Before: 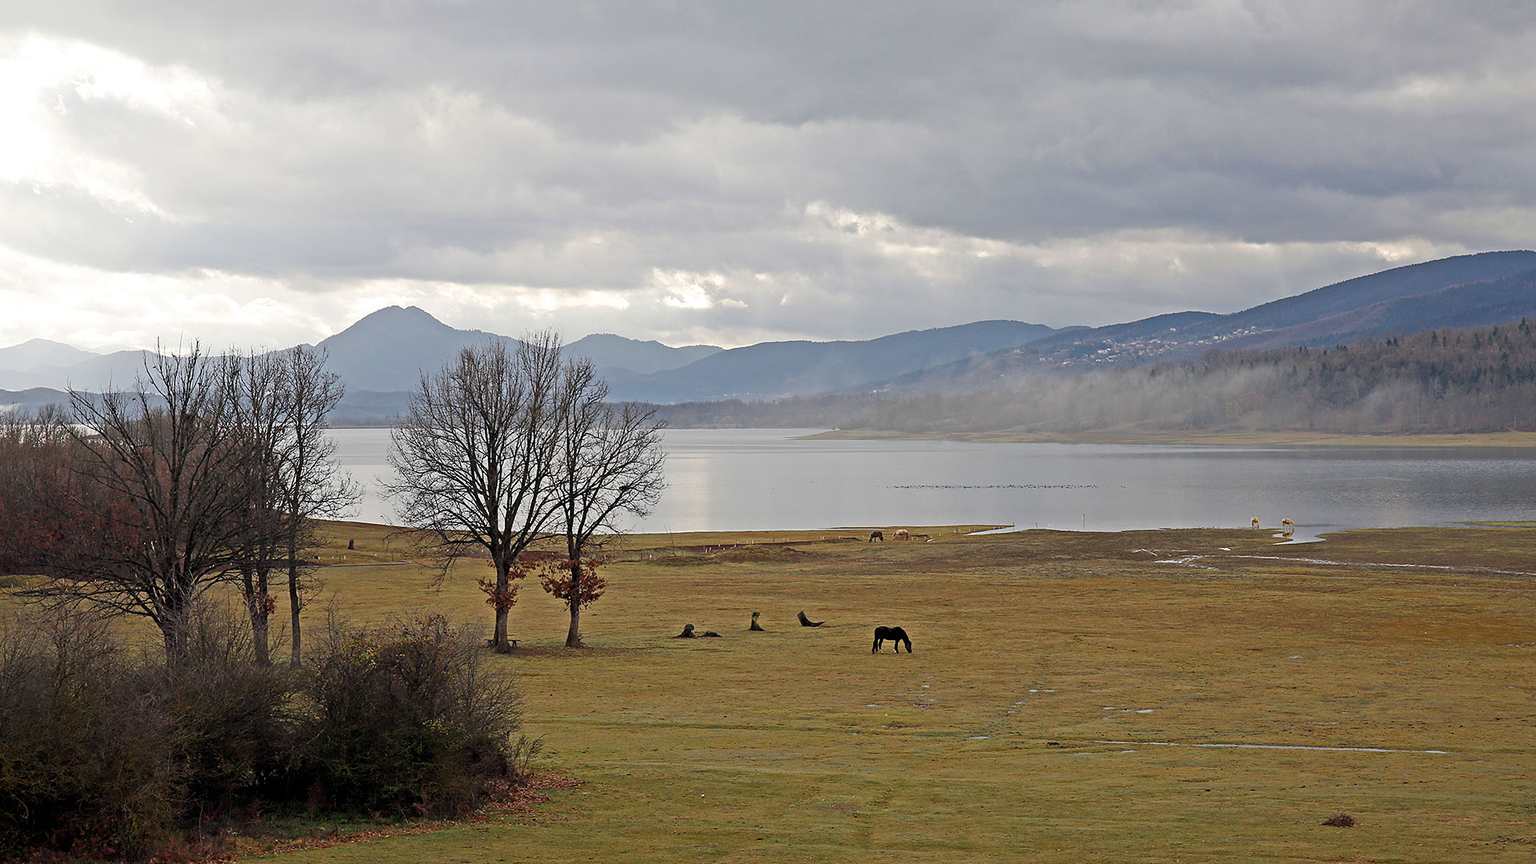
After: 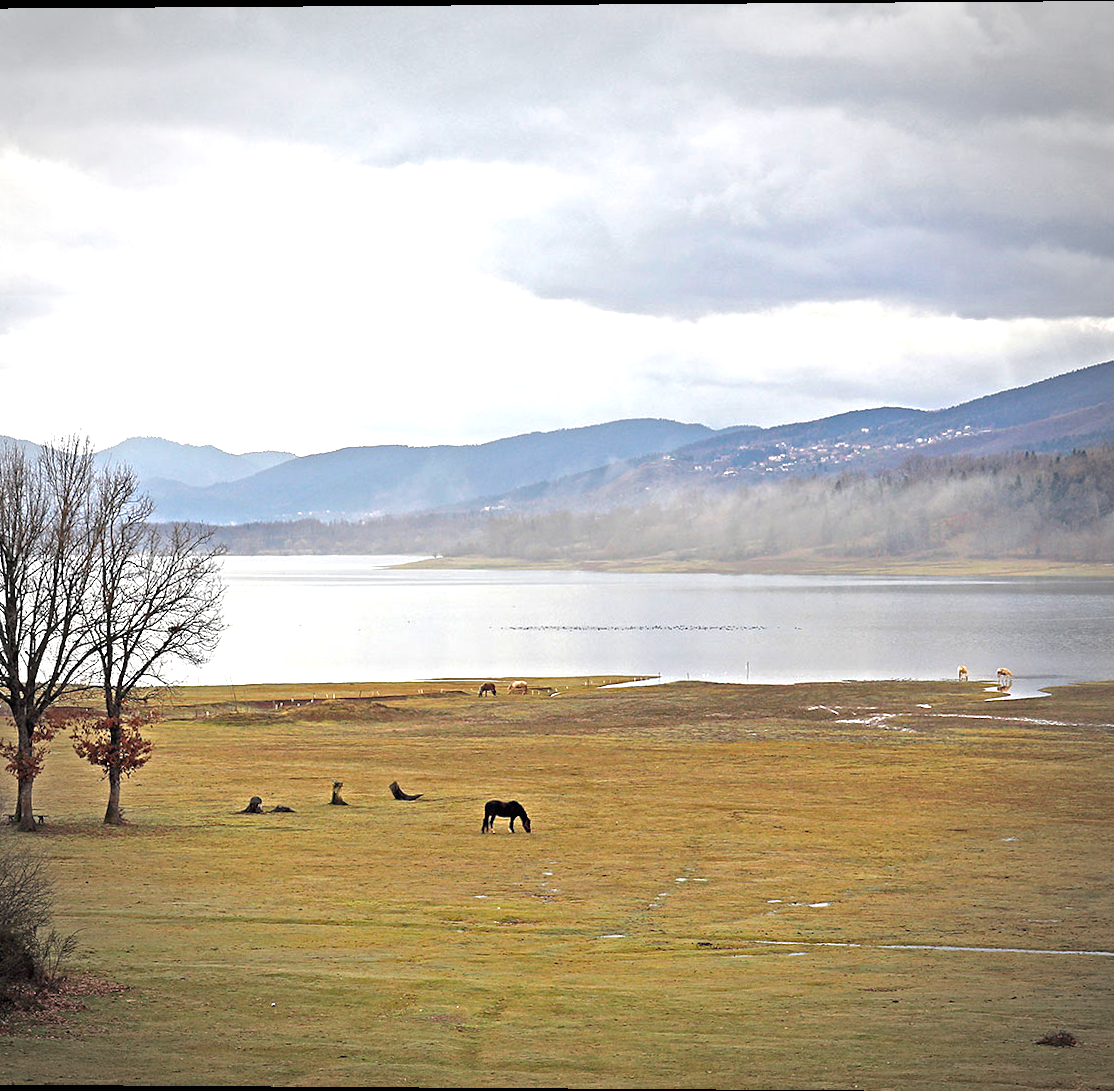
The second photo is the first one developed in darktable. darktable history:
crop: left 31.458%, top 0%, right 11.876%
exposure: black level correction 0, exposure 1.198 EV, compensate exposure bias true, compensate highlight preservation false
base curve: curves: ch0 [(0, 0) (0.74, 0.67) (1, 1)]
color balance rgb: global vibrance 20%
vignetting: automatic ratio true
rotate and perspective: lens shift (vertical) 0.048, lens shift (horizontal) -0.024, automatic cropping off
white balance: emerald 1
